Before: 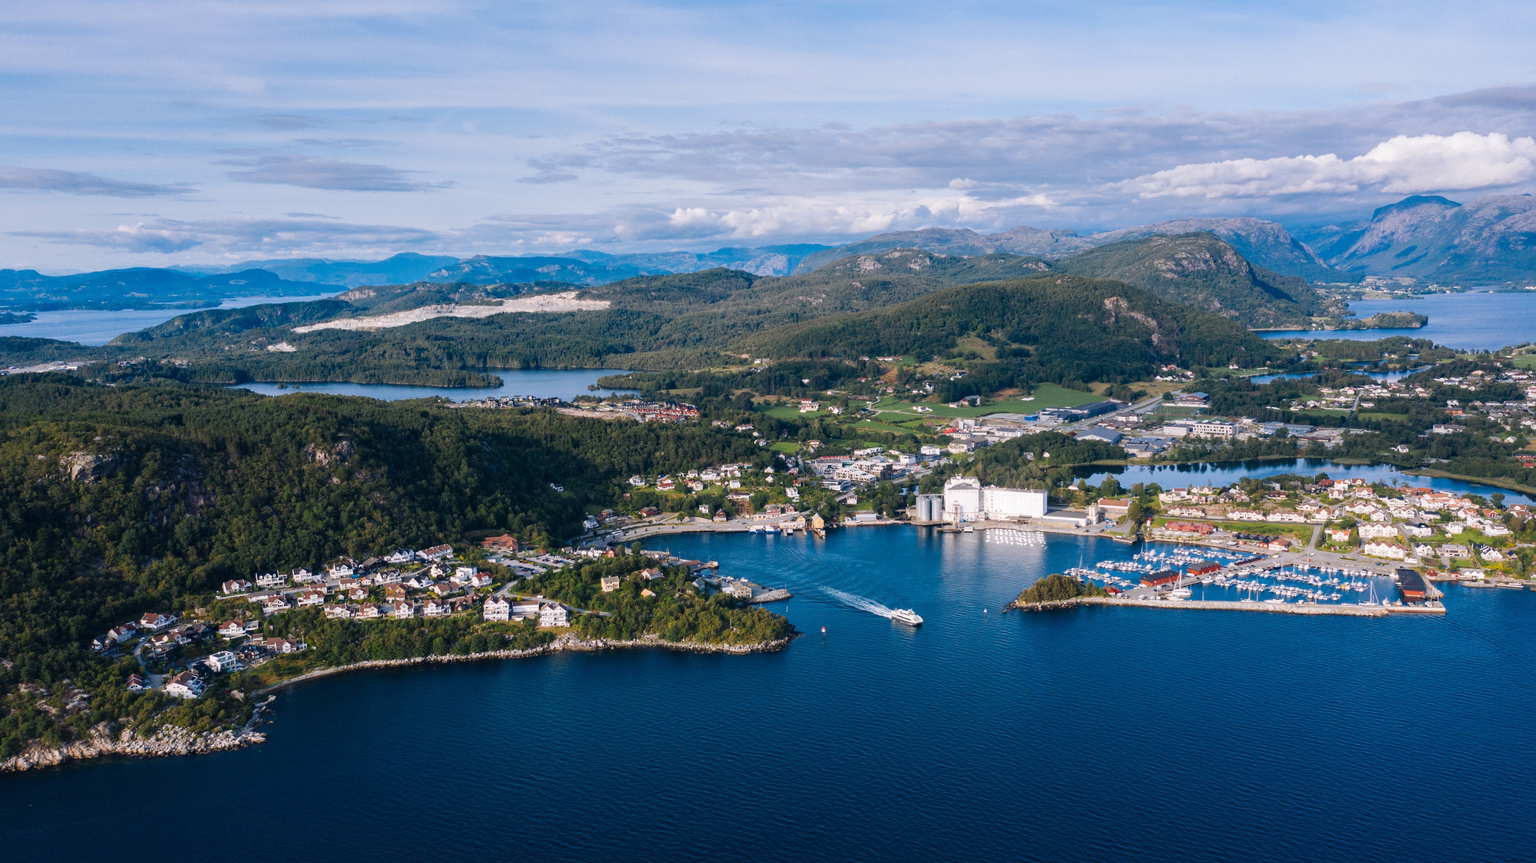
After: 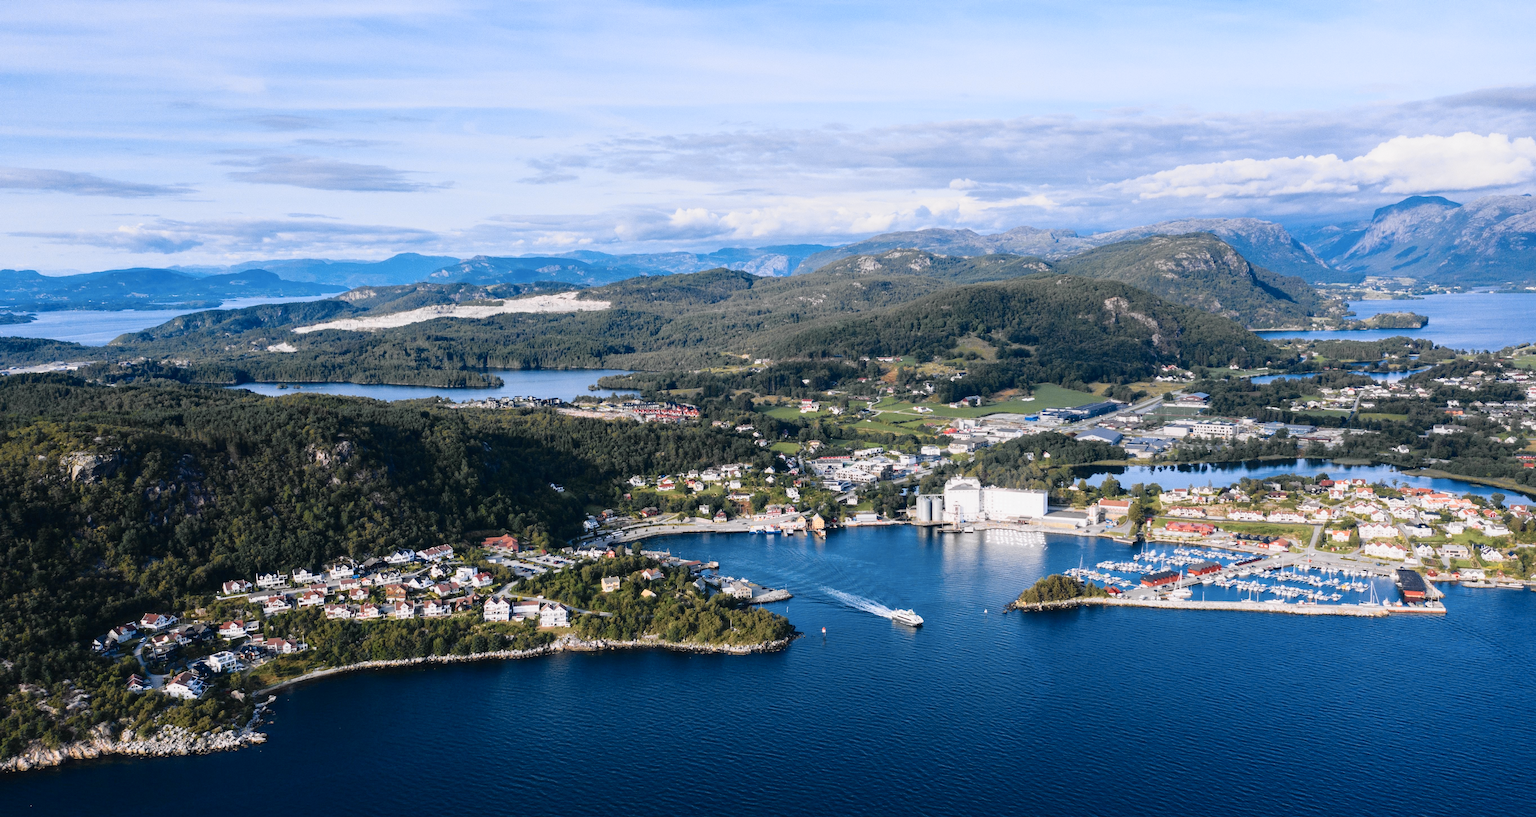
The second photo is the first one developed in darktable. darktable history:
tone curve: curves: ch0 [(0, 0.009) (0.105, 0.08) (0.195, 0.18) (0.283, 0.316) (0.384, 0.434) (0.485, 0.531) (0.638, 0.69) (0.81, 0.872) (1, 0.977)]; ch1 [(0, 0) (0.161, 0.092) (0.35, 0.33) (0.379, 0.401) (0.456, 0.469) (0.502, 0.5) (0.525, 0.514) (0.586, 0.604) (0.642, 0.645) (0.858, 0.817) (1, 0.942)]; ch2 [(0, 0) (0.371, 0.362) (0.437, 0.437) (0.48, 0.49) (0.53, 0.515) (0.56, 0.571) (0.622, 0.606) (0.881, 0.795) (1, 0.929)], color space Lab, independent channels, preserve colors none
crop and rotate: top 0.012%, bottom 5.273%
contrast brightness saturation: contrast 0.1, brightness 0.024, saturation 0.018
